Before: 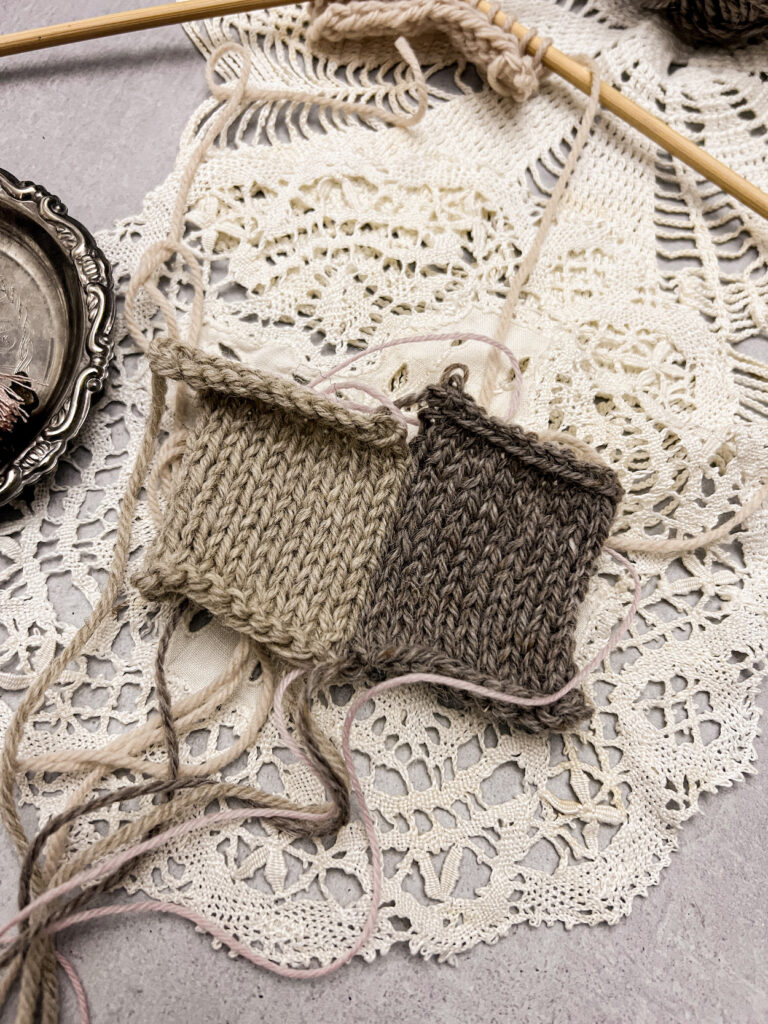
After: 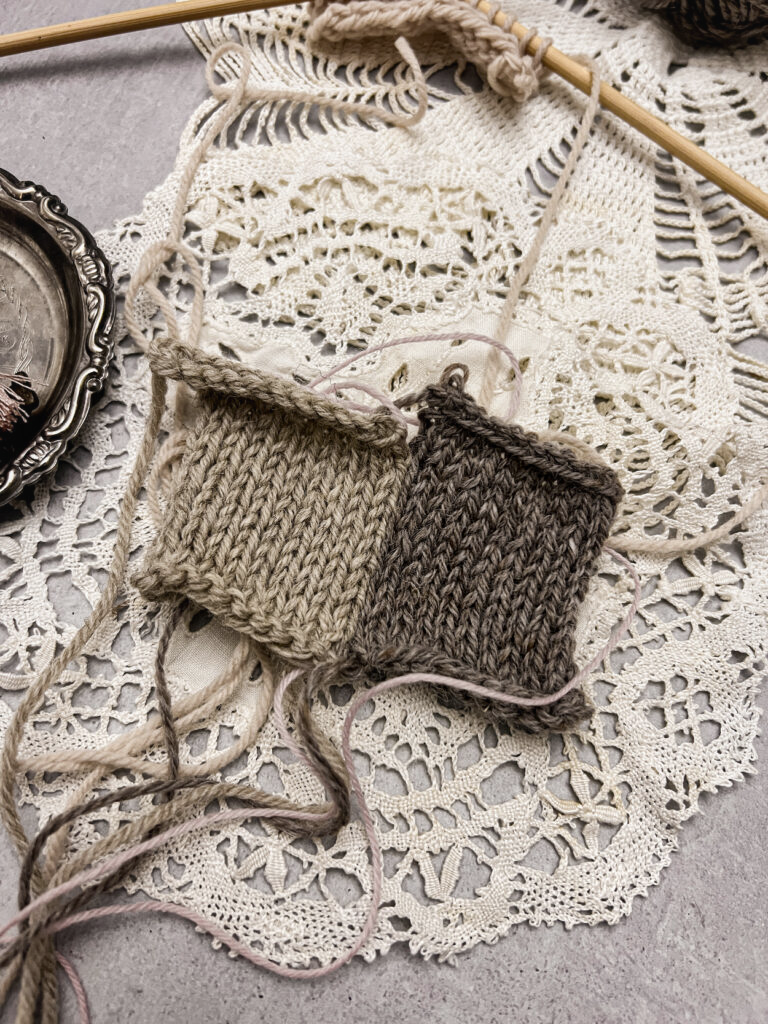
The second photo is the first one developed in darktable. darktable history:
local contrast: mode bilateral grid, contrast 21, coarseness 51, detail 141%, midtone range 0.2
contrast brightness saturation: contrast -0.084, brightness -0.041, saturation -0.113
